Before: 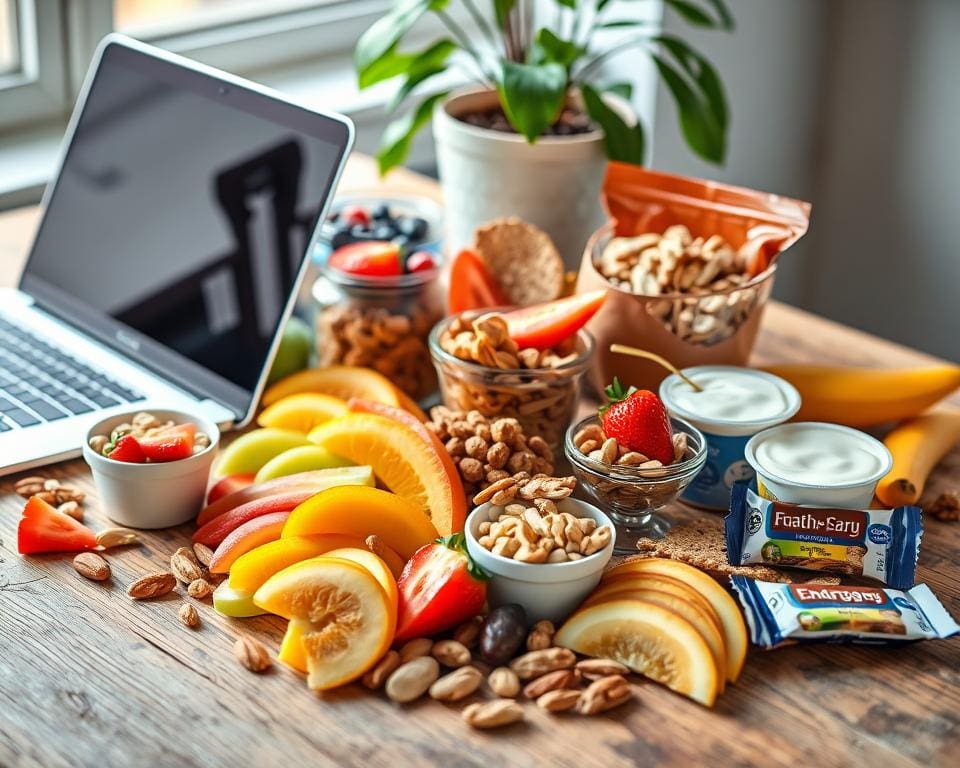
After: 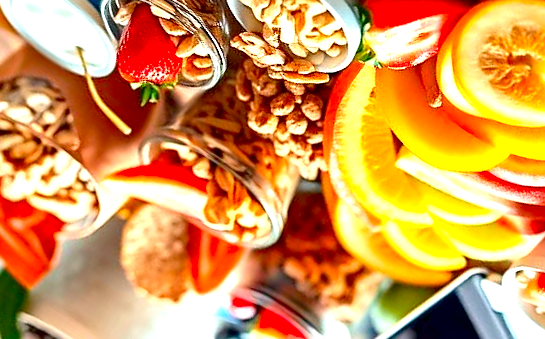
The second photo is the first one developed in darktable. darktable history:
exposure: black level correction 0.01, exposure 1 EV, compensate highlight preservation false
contrast brightness saturation: contrast 0.08, saturation 0.196
crop and rotate: angle 146.77°, left 9.102%, top 15.661%, right 4.418%, bottom 17.084%
sharpen: radius 1.563, amount 0.368, threshold 1.391
